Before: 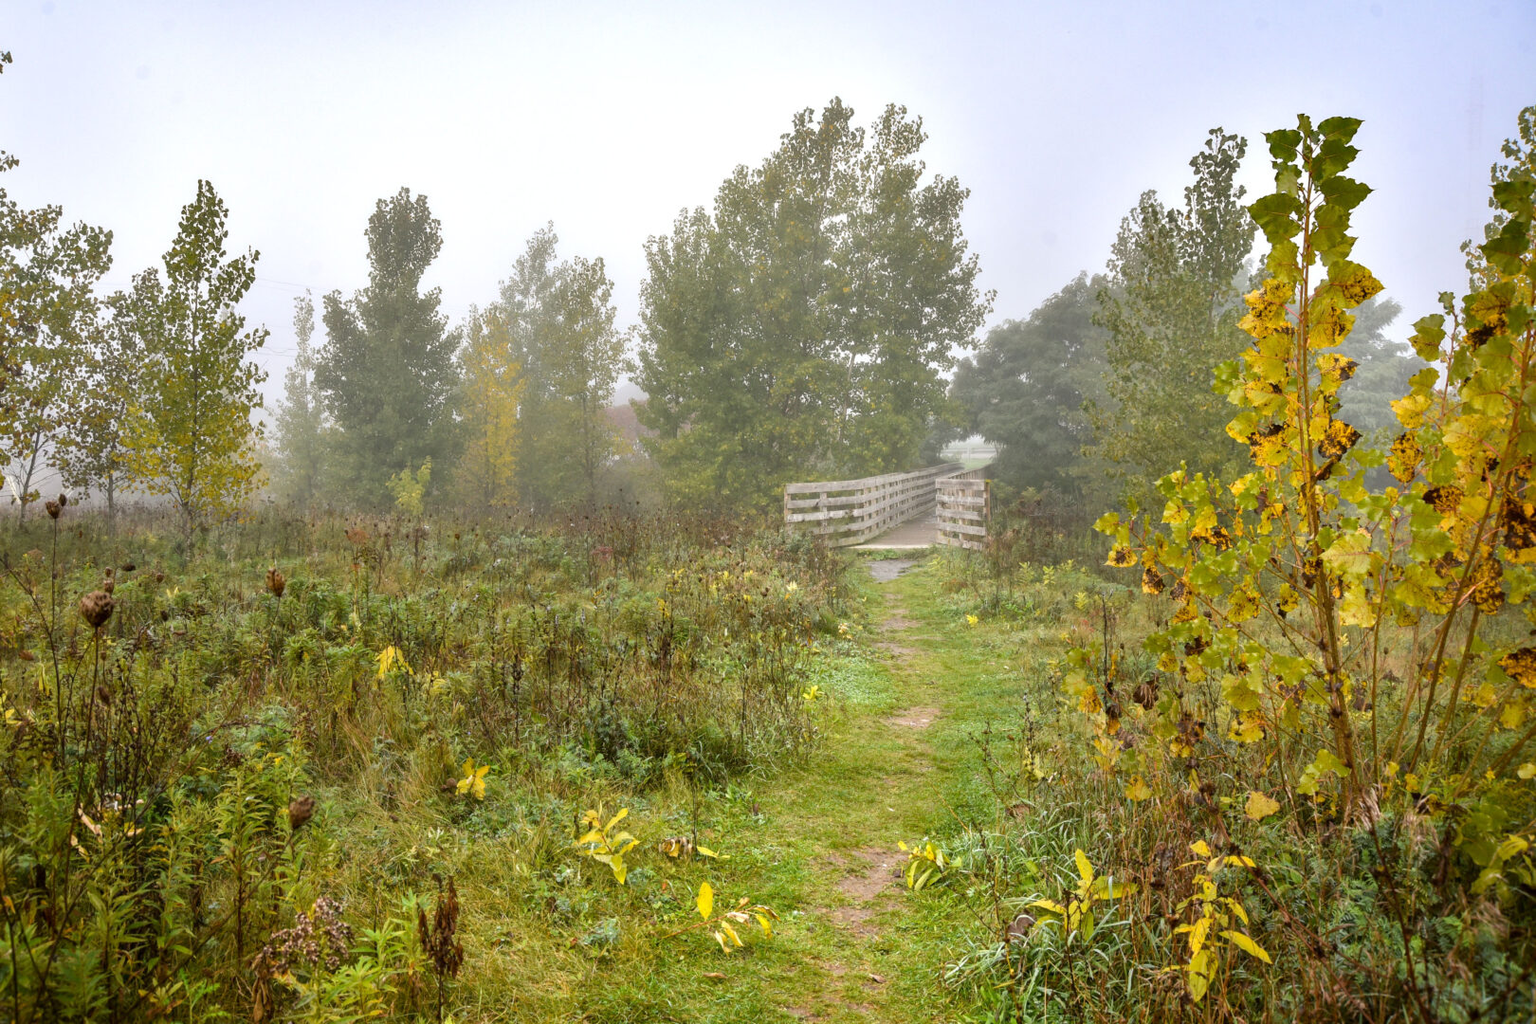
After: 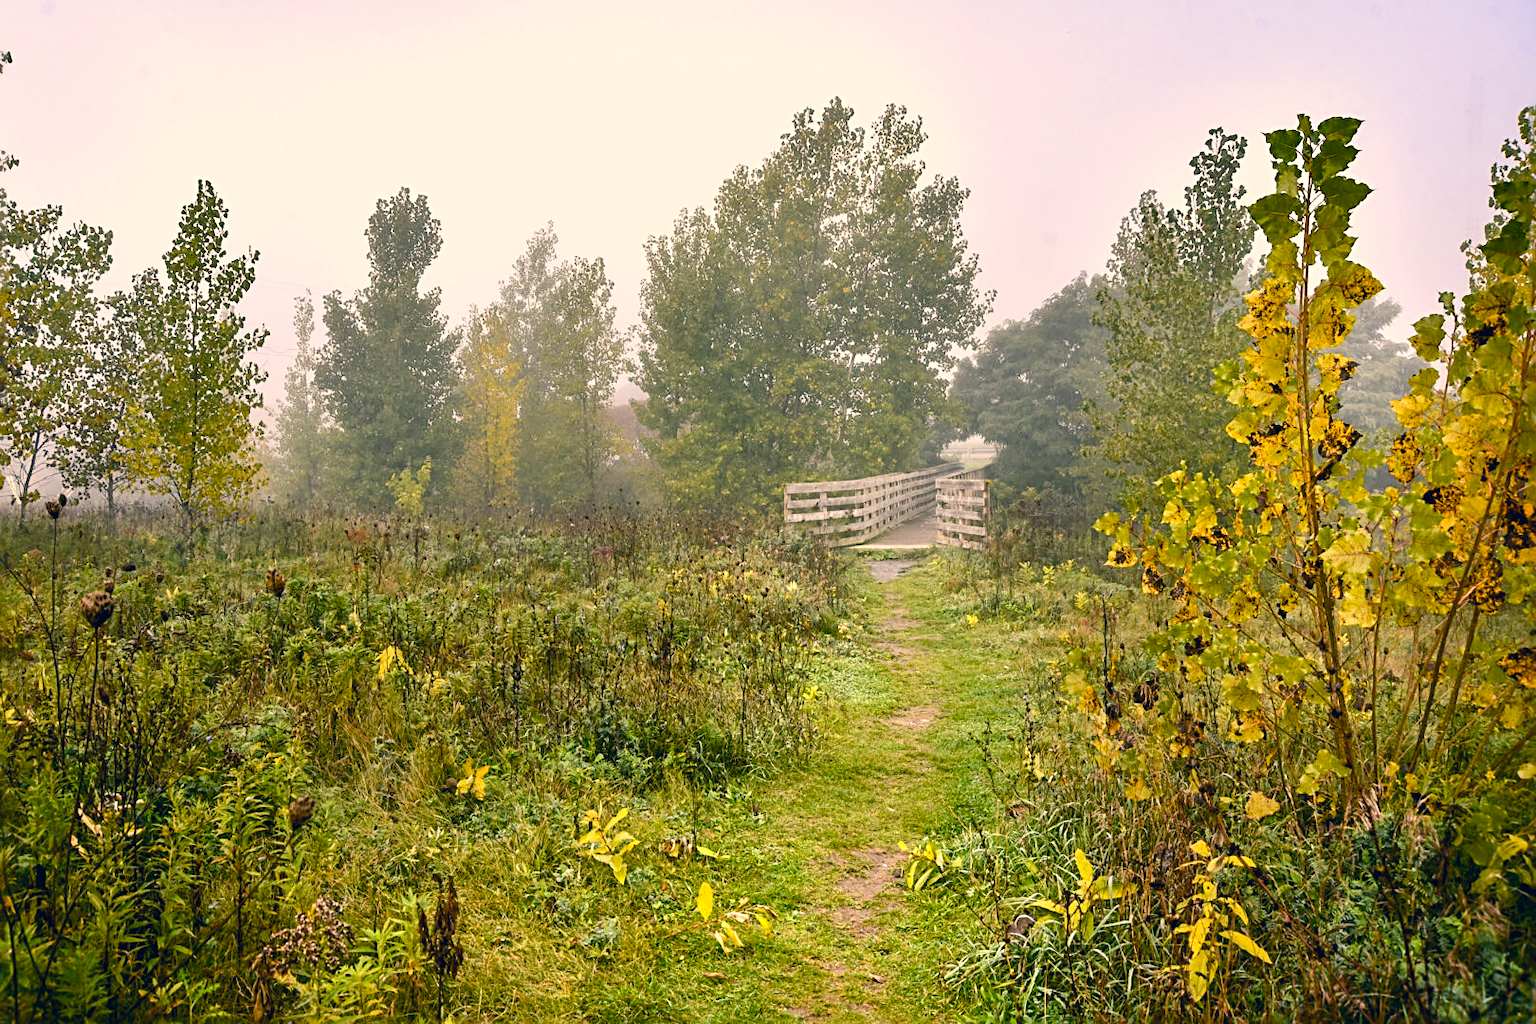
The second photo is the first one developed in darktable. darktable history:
color balance rgb: perceptual saturation grading › global saturation 20%, perceptual saturation grading › highlights -25%, perceptual saturation grading › shadows 25%
color zones: curves: ch0 [(0.068, 0.464) (0.25, 0.5) (0.48, 0.508) (0.75, 0.536) (0.886, 0.476) (0.967, 0.456)]; ch1 [(0.066, 0.456) (0.25, 0.5) (0.616, 0.508) (0.746, 0.56) (0.934, 0.444)]
sharpen: radius 3.119
contrast brightness saturation: contrast 0.14
color correction: highlights a* 10.32, highlights b* 14.66, shadows a* -9.59, shadows b* -15.02
